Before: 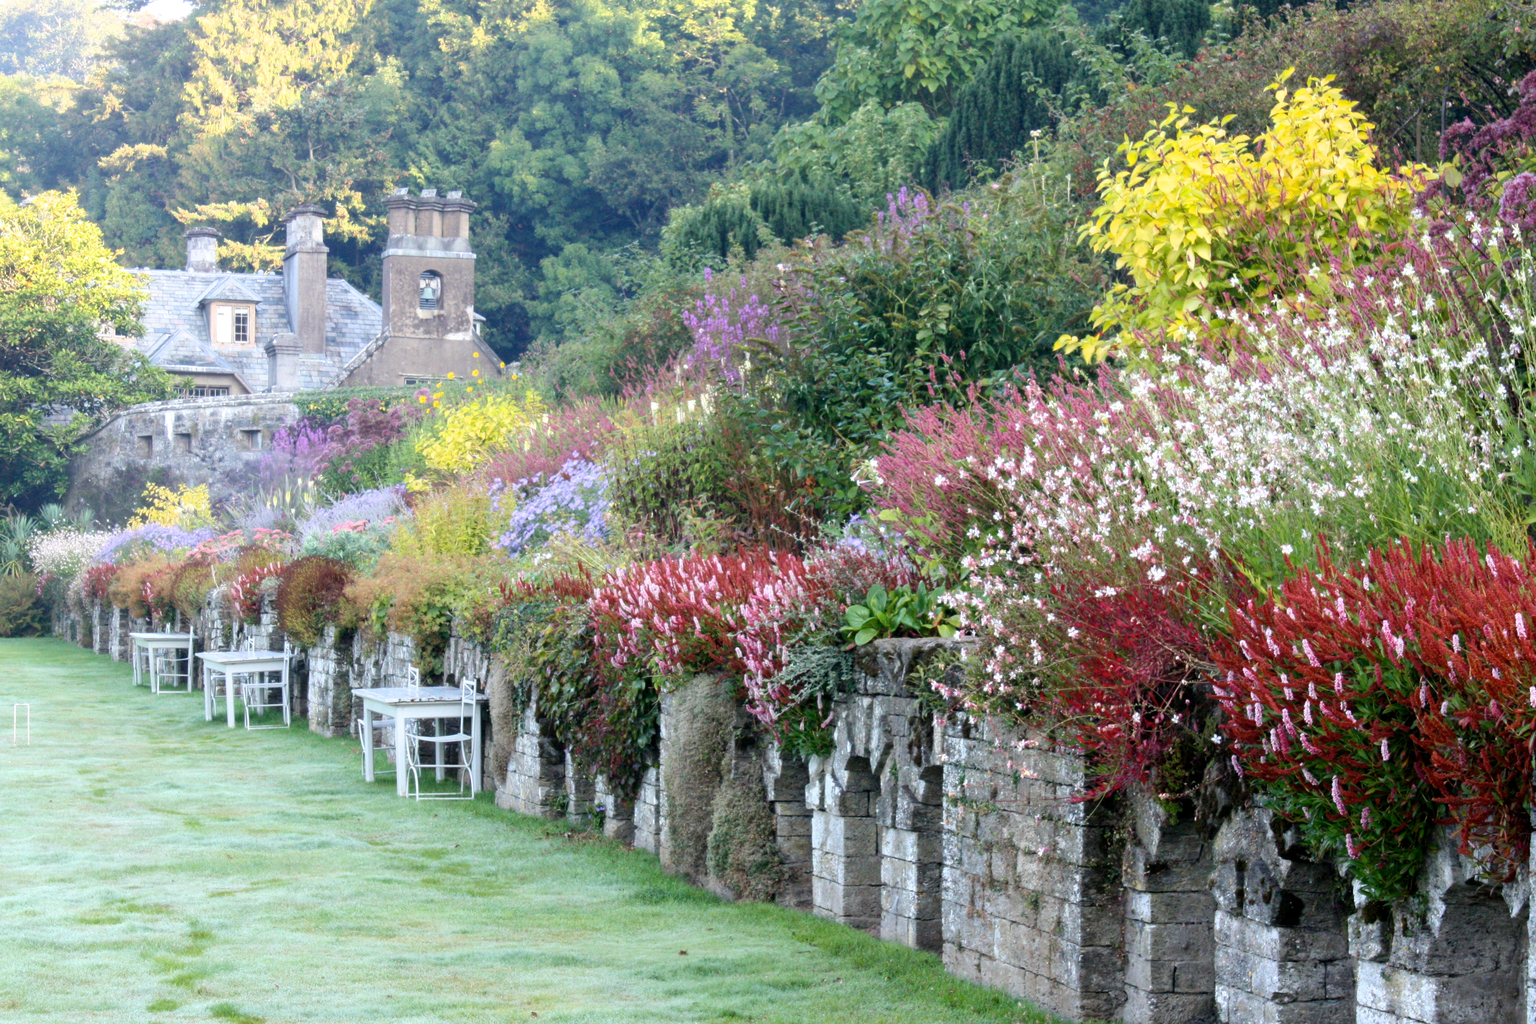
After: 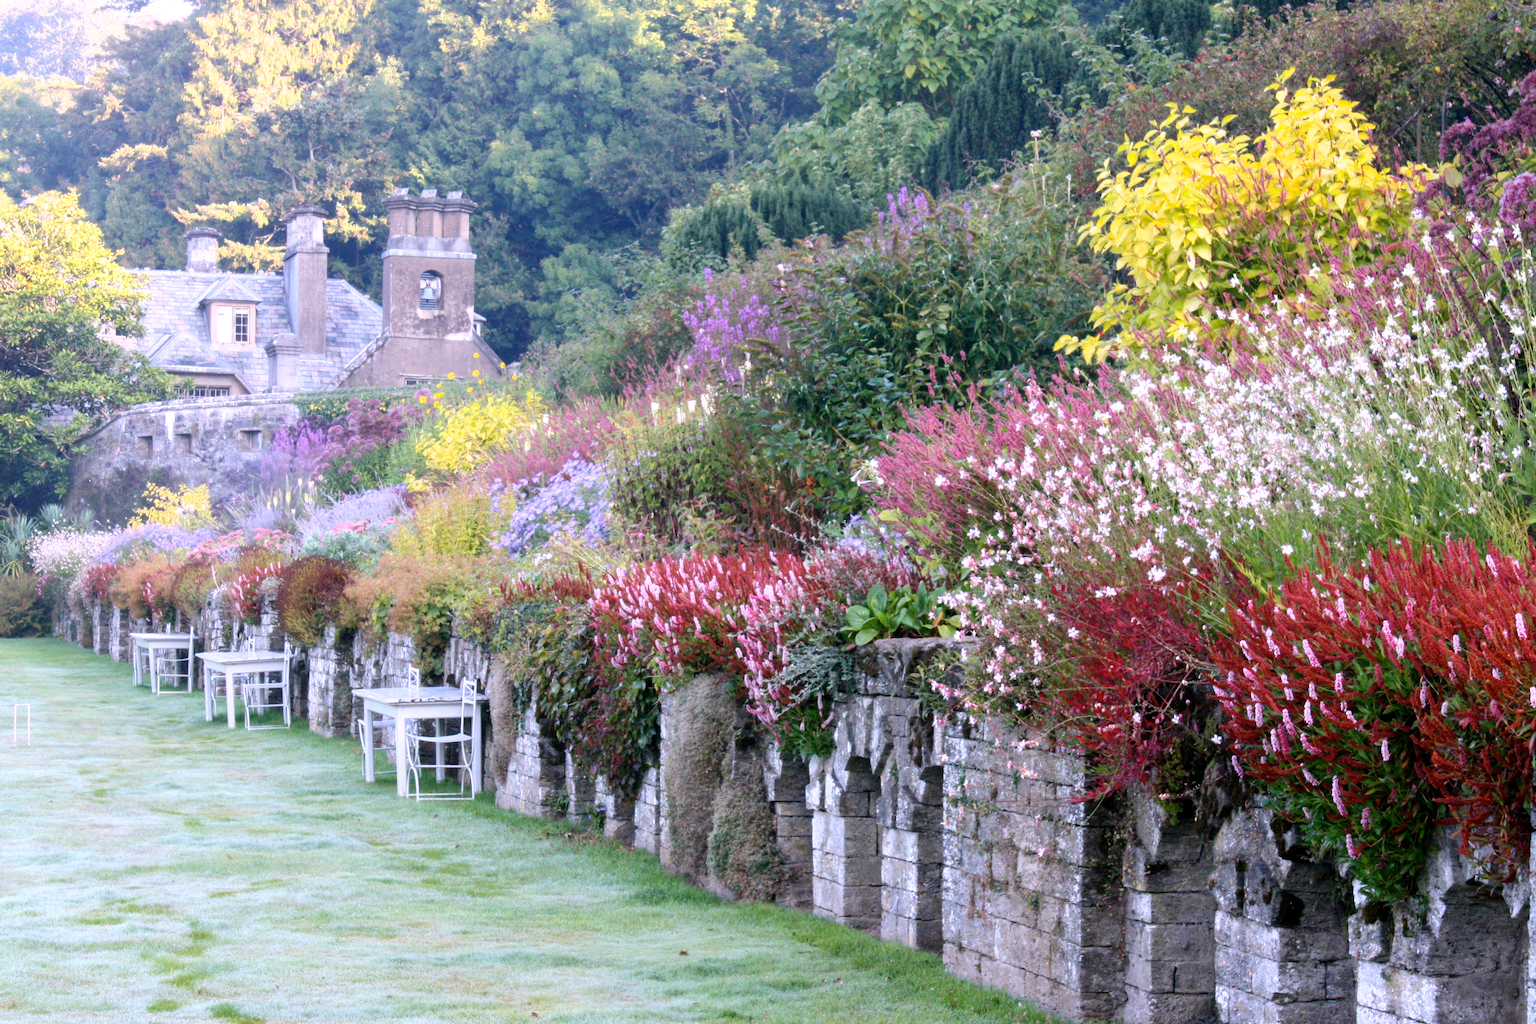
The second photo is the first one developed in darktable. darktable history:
white balance: red 1.066, blue 1.119
tone equalizer: on, module defaults
